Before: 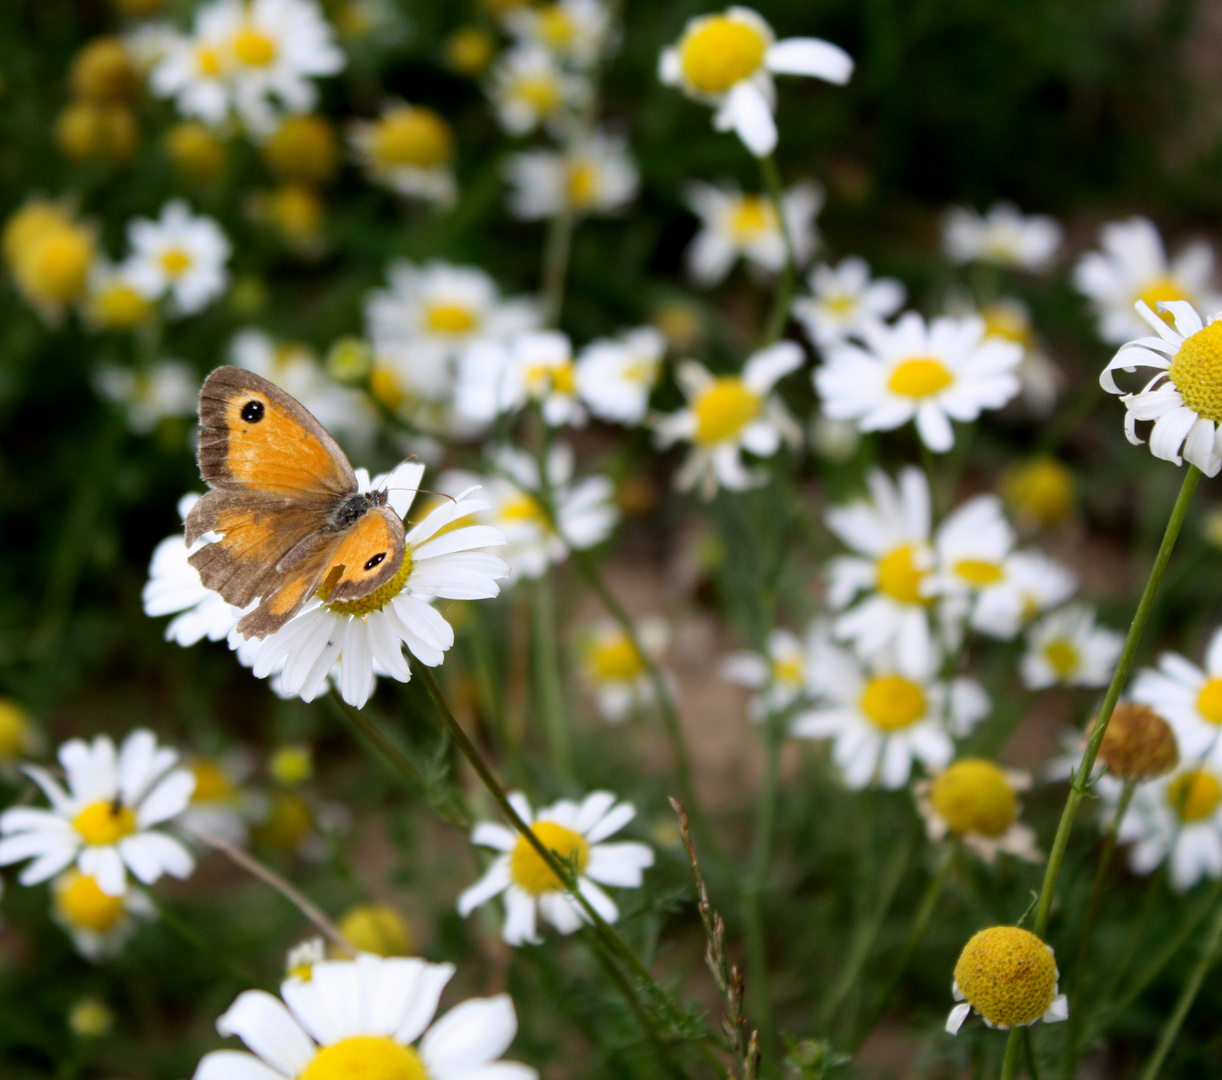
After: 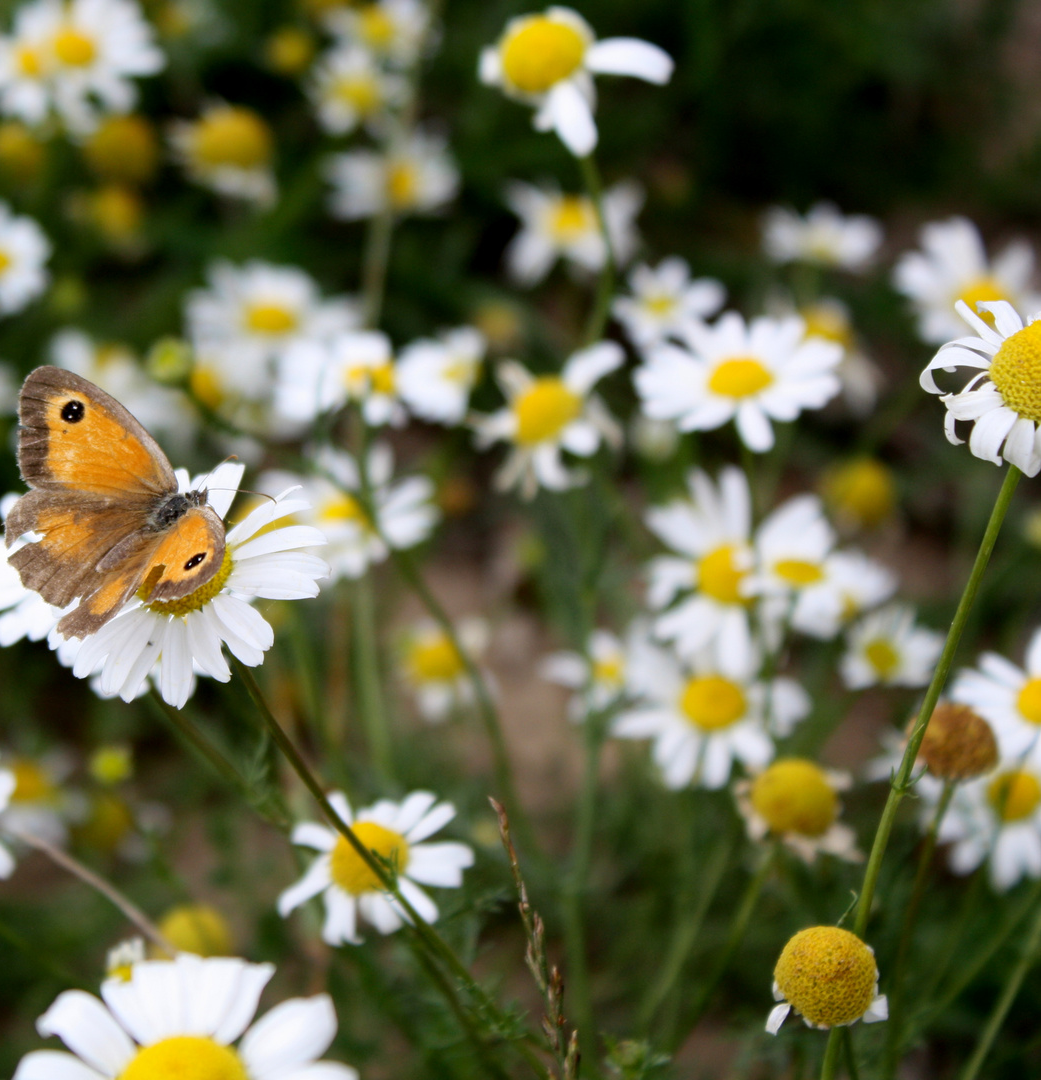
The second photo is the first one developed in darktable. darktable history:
crop and rotate: left 14.739%
